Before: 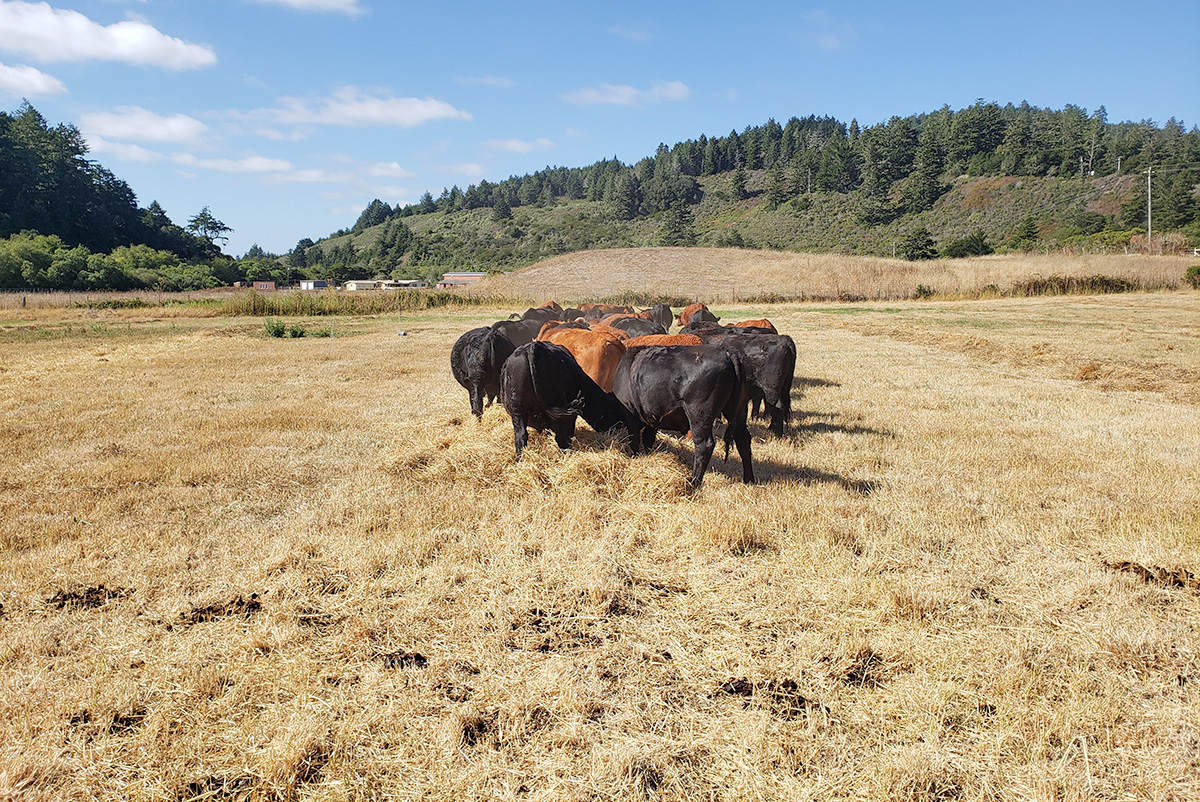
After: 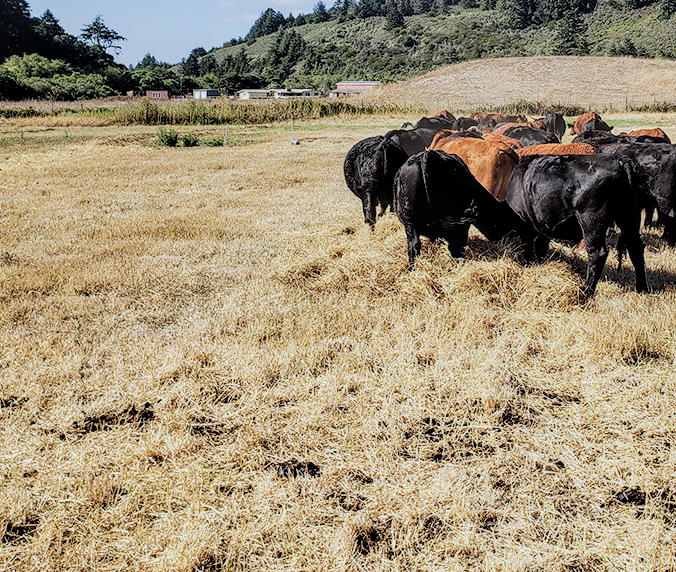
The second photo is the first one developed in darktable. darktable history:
filmic rgb: black relative exposure -5 EV, hardness 2.88, contrast 1.4
exposure: black level correction 0.001, exposure 0.014 EV, compensate highlight preservation false
crop: left 8.966%, top 23.852%, right 34.699%, bottom 4.703%
local contrast: detail 130%
white balance: red 0.967, blue 1.049
